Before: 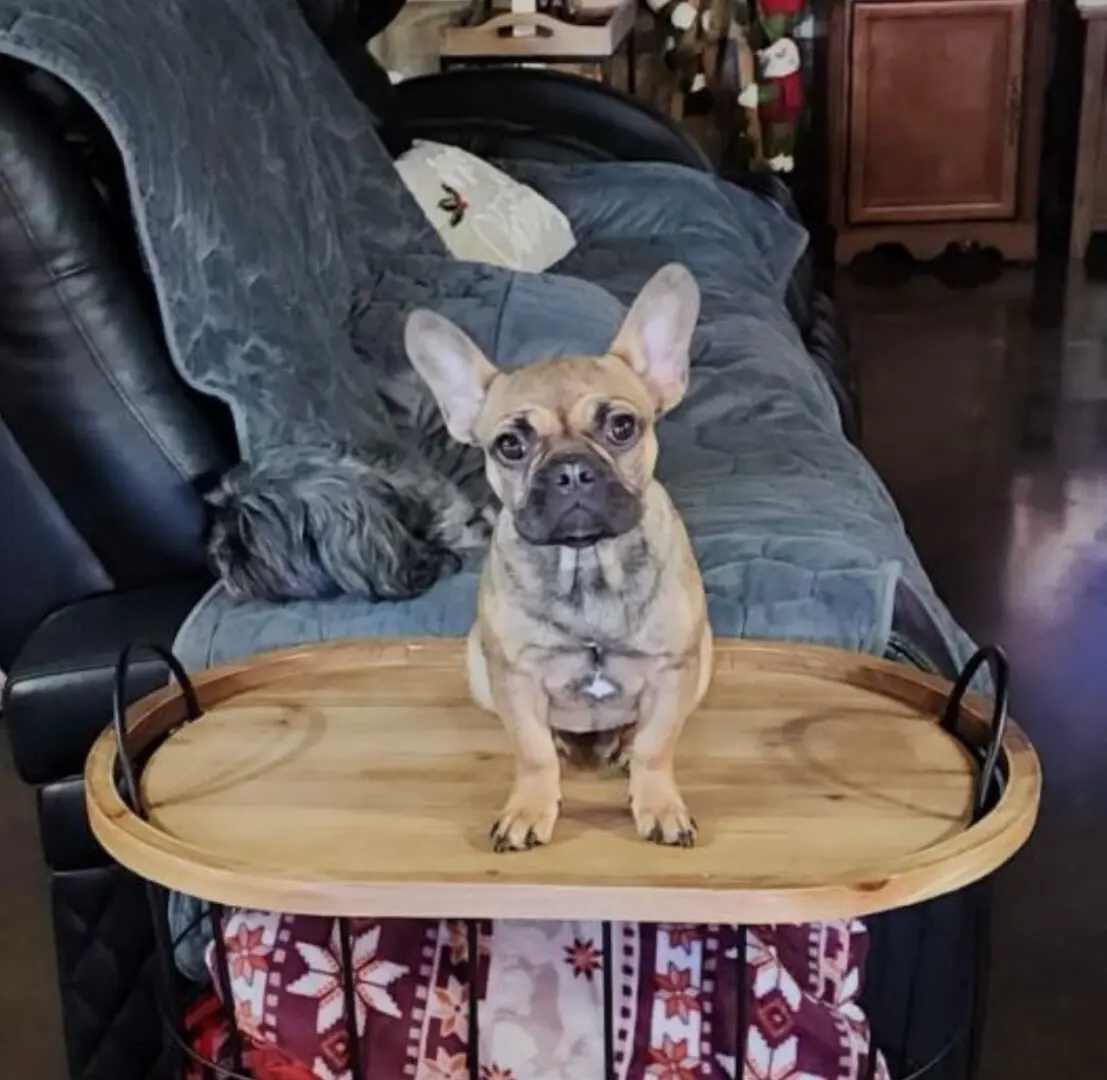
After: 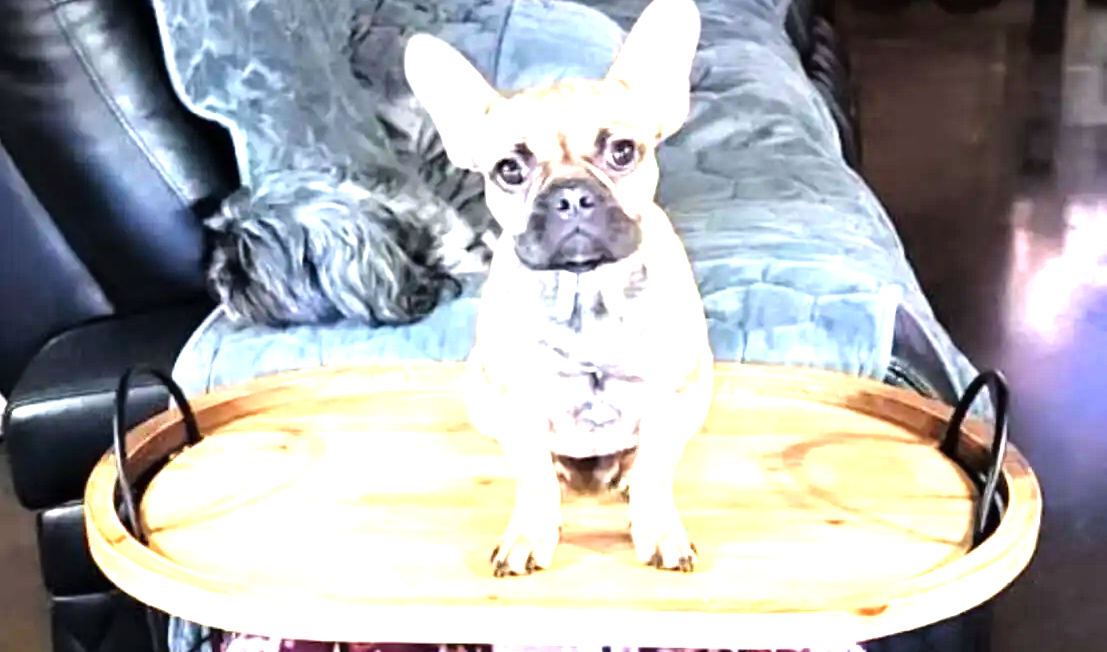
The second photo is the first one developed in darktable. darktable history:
exposure: exposure 0.642 EV, compensate exposure bias true, compensate highlight preservation false
levels: levels [0, 0.374, 0.749]
tone equalizer: -8 EV -0.787 EV, -7 EV -0.672 EV, -6 EV -0.562 EV, -5 EV -0.409 EV, -3 EV 0.384 EV, -2 EV 0.6 EV, -1 EV 0.679 EV, +0 EV 0.735 EV
crop and rotate: top 25.601%, bottom 14.022%
